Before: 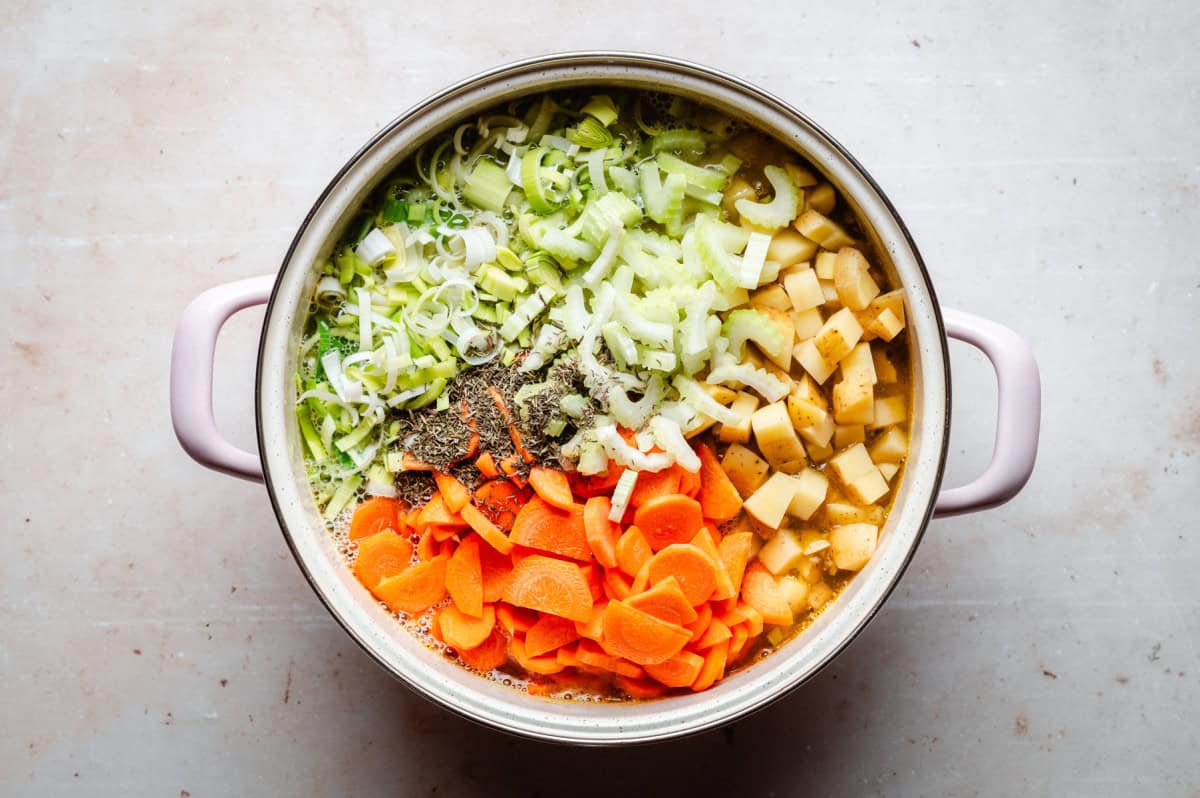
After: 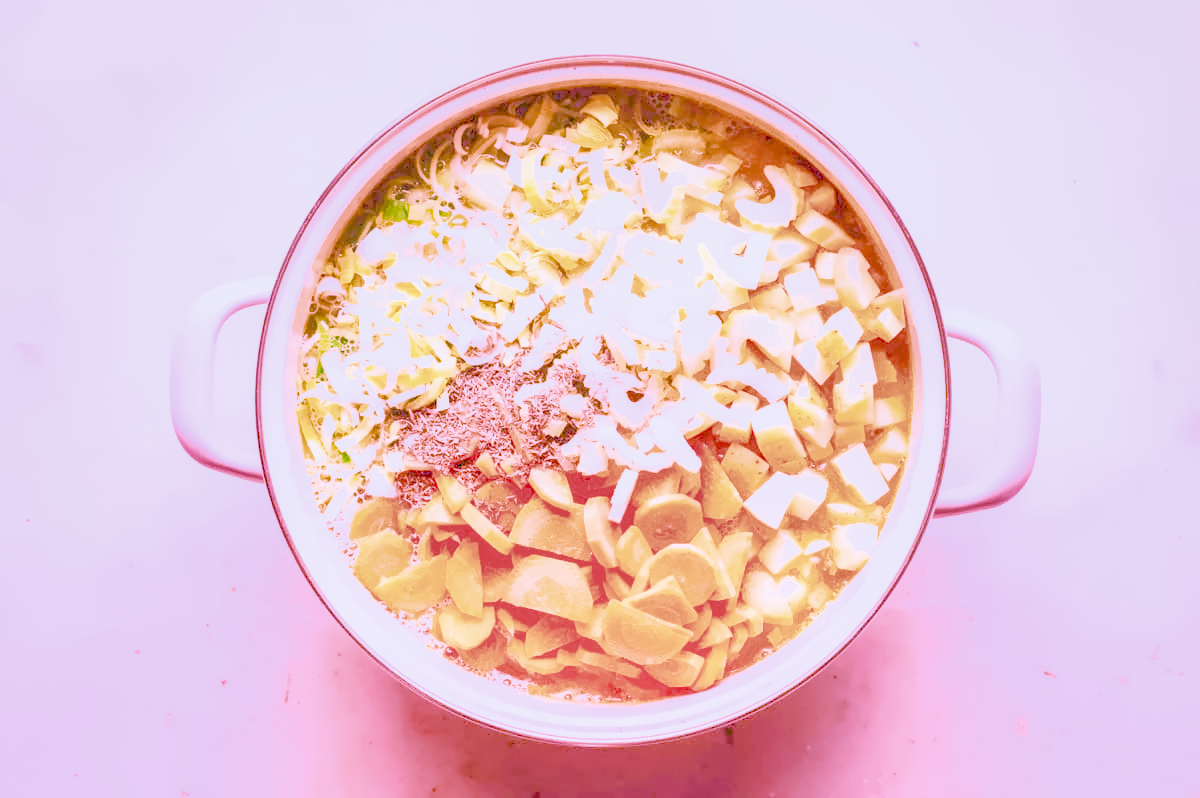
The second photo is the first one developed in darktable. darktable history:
local contrast: on, module defaults
color calibration: illuminant as shot in camera, x 0.358, y 0.373, temperature 4628.91 K
color balance rgb: perceptual saturation grading › global saturation 20%, perceptual saturation grading › highlights -25%, perceptual saturation grading › shadows 25%
denoise (profiled): preserve shadows 1.52, scattering 0.002, a [-1, 0, 0], compensate highlight preservation false
filmic rgb: black relative exposure -7.65 EV, white relative exposure 4.56 EV, hardness 3.61, contrast 1.05
haze removal: compatibility mode true, adaptive false
highlight reconstruction: on, module defaults
hot pixels: on, module defaults
lens correction: scale 1, crop 1, focal 16, aperture 5.6, distance 1000, camera "Canon EOS RP", lens "Canon RF 16mm F2.8 STM"
shadows and highlights: on, module defaults
white balance: red 2.229, blue 1.46
velvia: on, module defaults
exposure: black level correction 0, exposure 1.379 EV, compensate exposure bias true, compensate highlight preservation false
